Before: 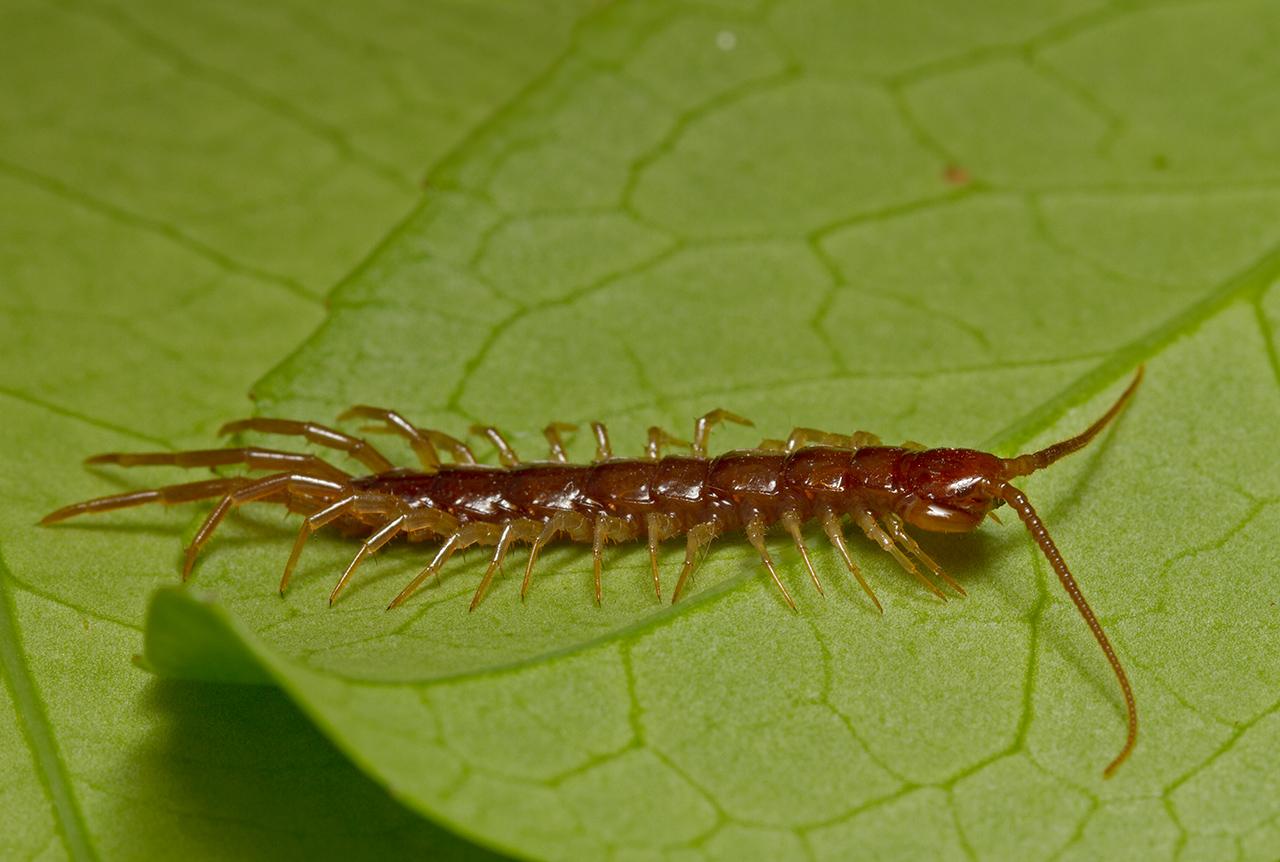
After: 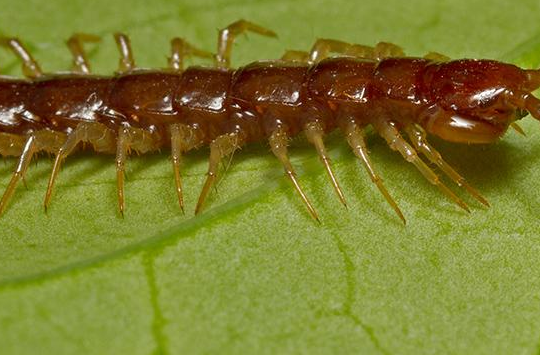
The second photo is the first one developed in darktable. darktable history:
crop: left 37.278%, top 45.175%, right 20.52%, bottom 13.597%
